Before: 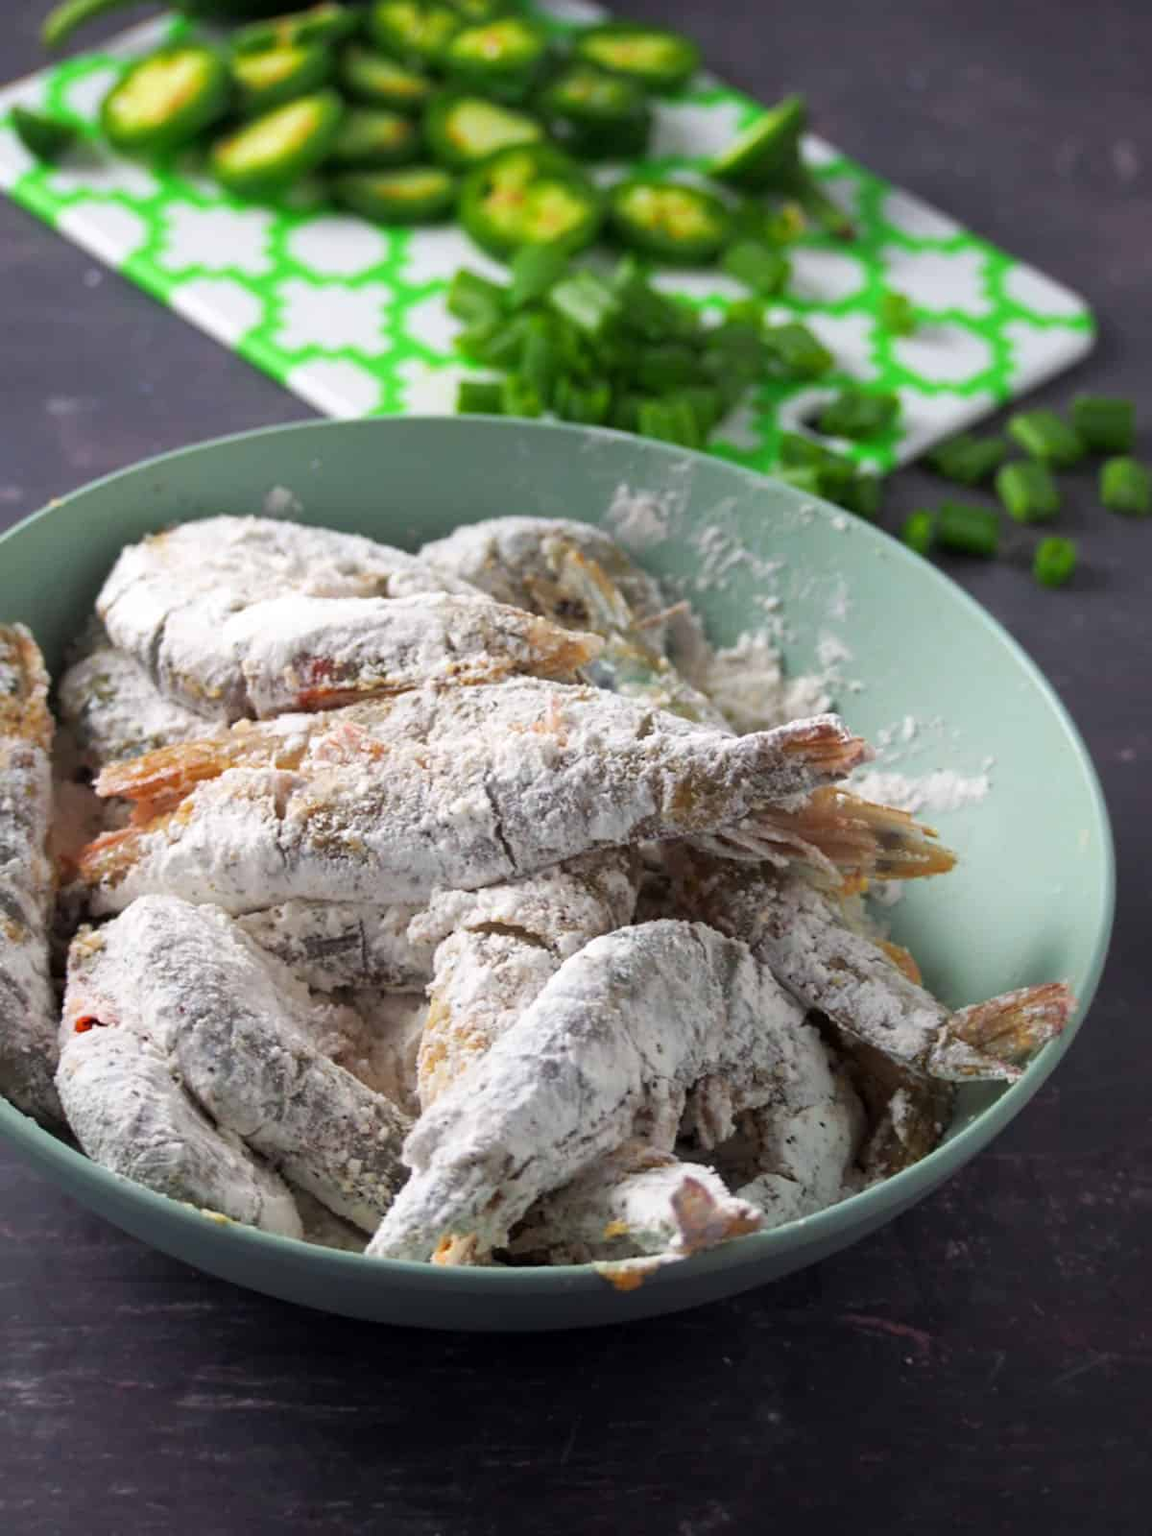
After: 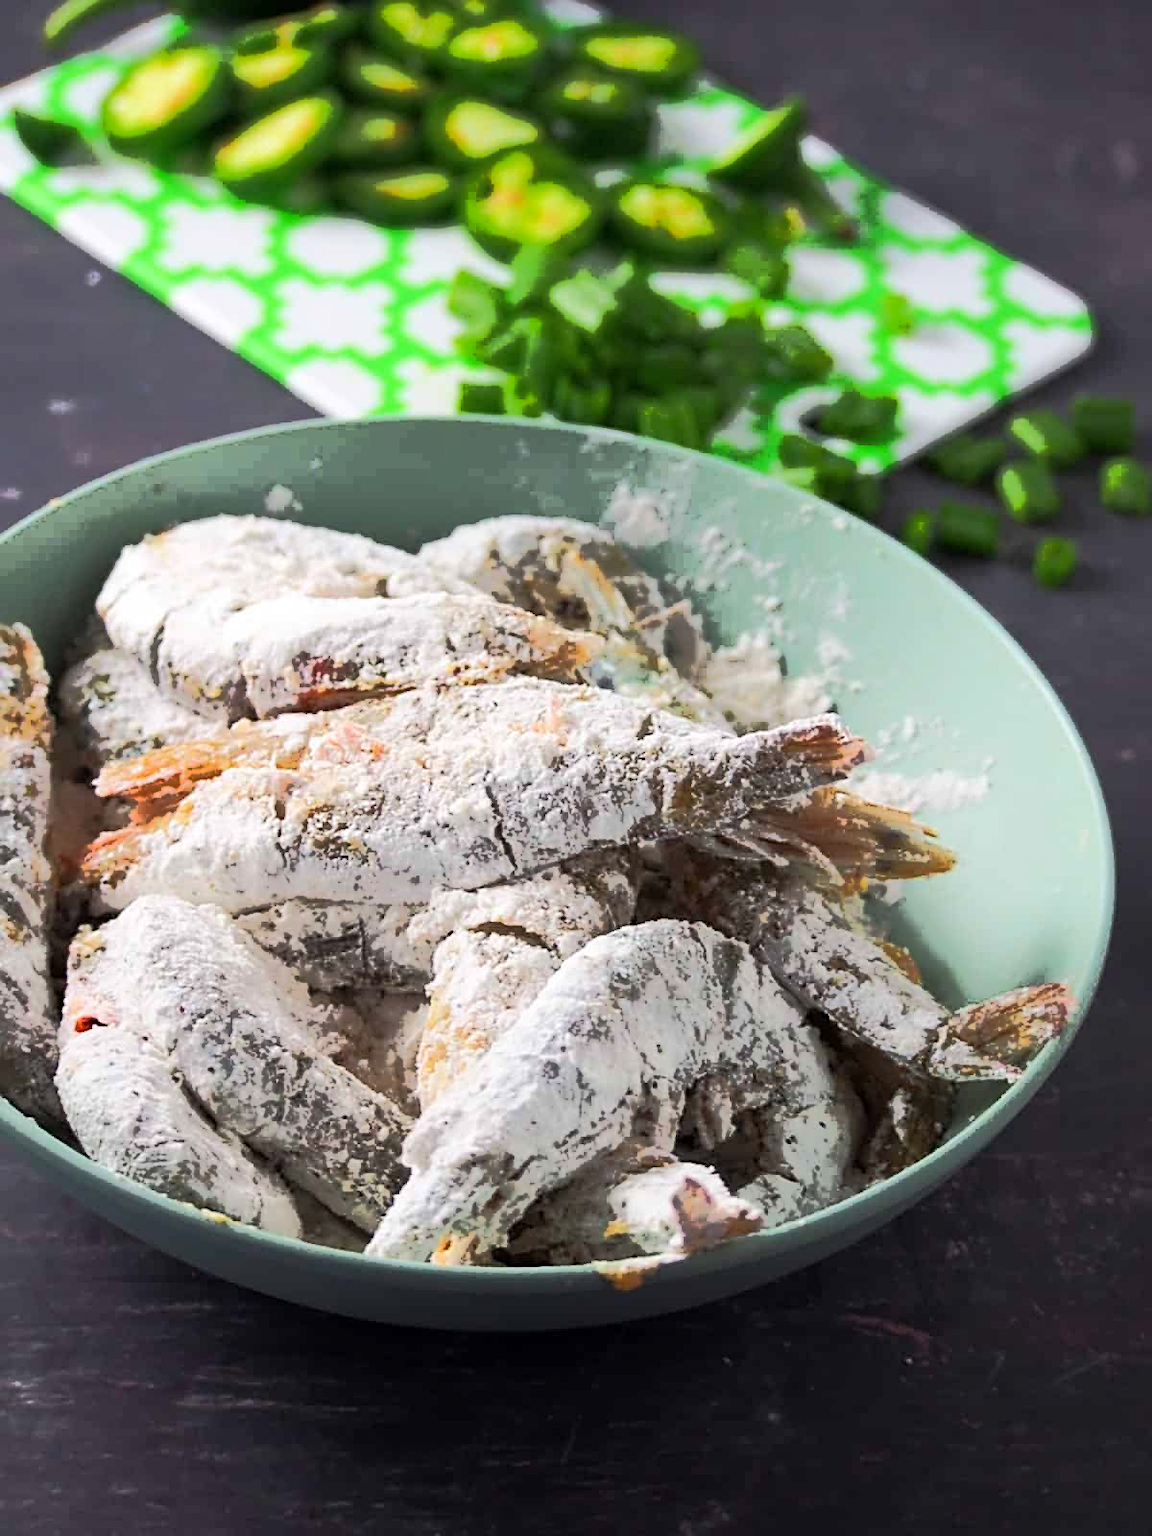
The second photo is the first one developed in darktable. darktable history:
tone curve: curves: ch0 [(0, 0) (0.003, 0.003) (0.011, 0.01) (0.025, 0.023) (0.044, 0.042) (0.069, 0.065) (0.1, 0.094) (0.136, 0.128) (0.177, 0.167) (0.224, 0.211) (0.277, 0.261) (0.335, 0.316) (0.399, 0.376) (0.468, 0.441) (0.543, 0.685) (0.623, 0.741) (0.709, 0.8) (0.801, 0.863) (0.898, 0.929) (1, 1)], color space Lab, linked channels, preserve colors none
sharpen: on, module defaults
